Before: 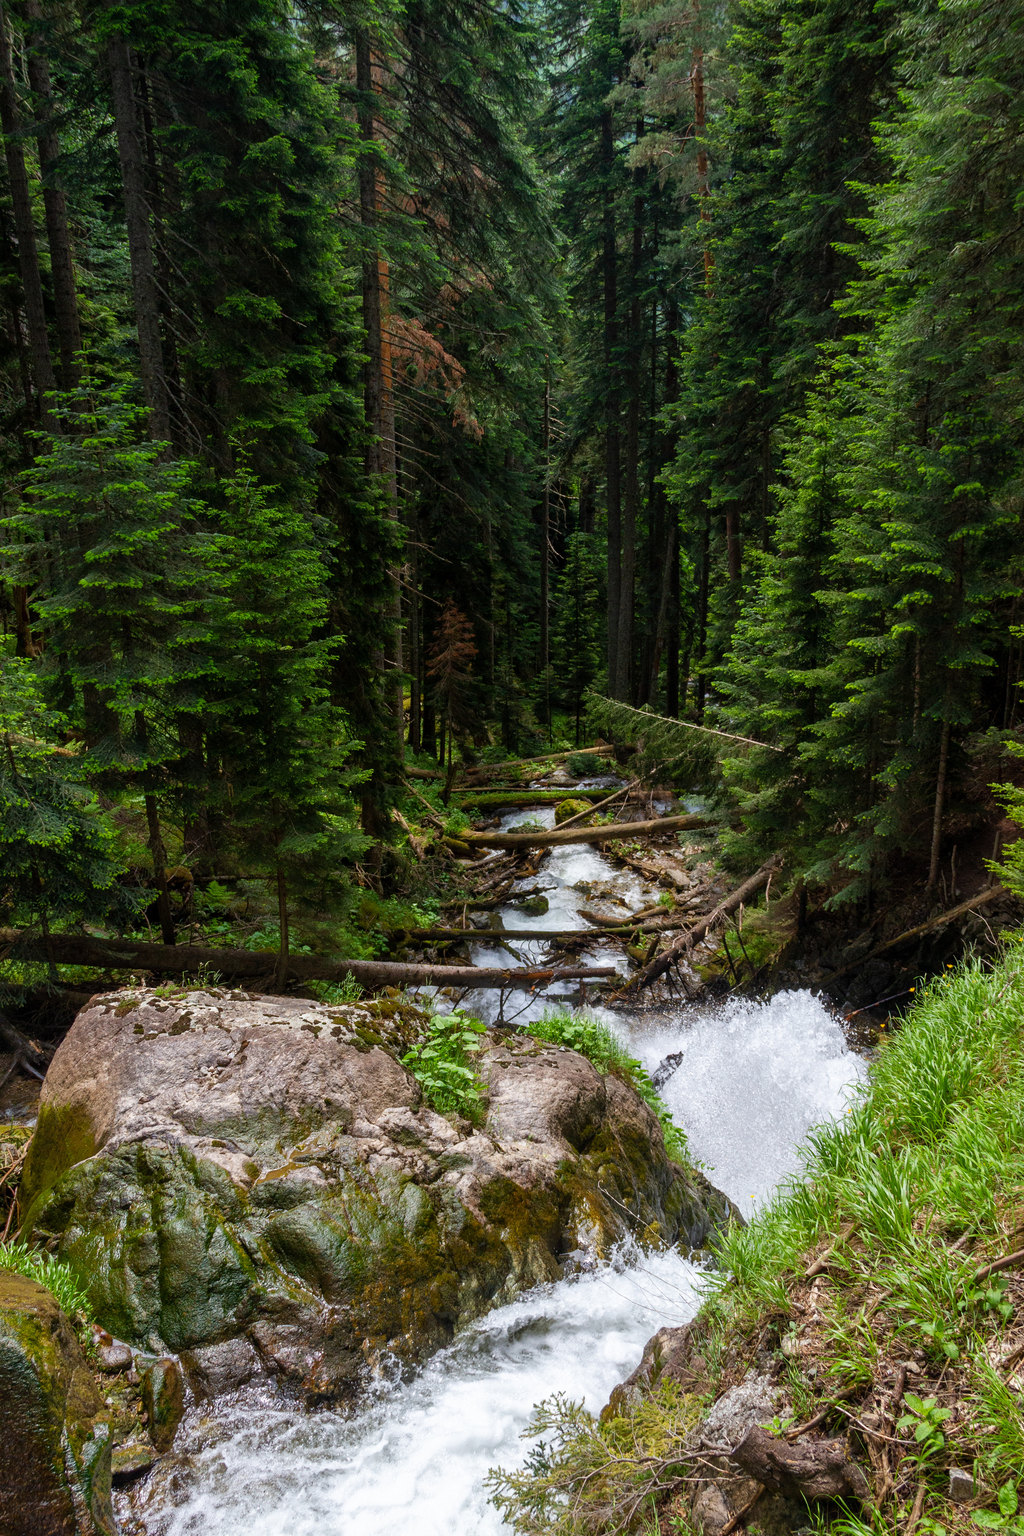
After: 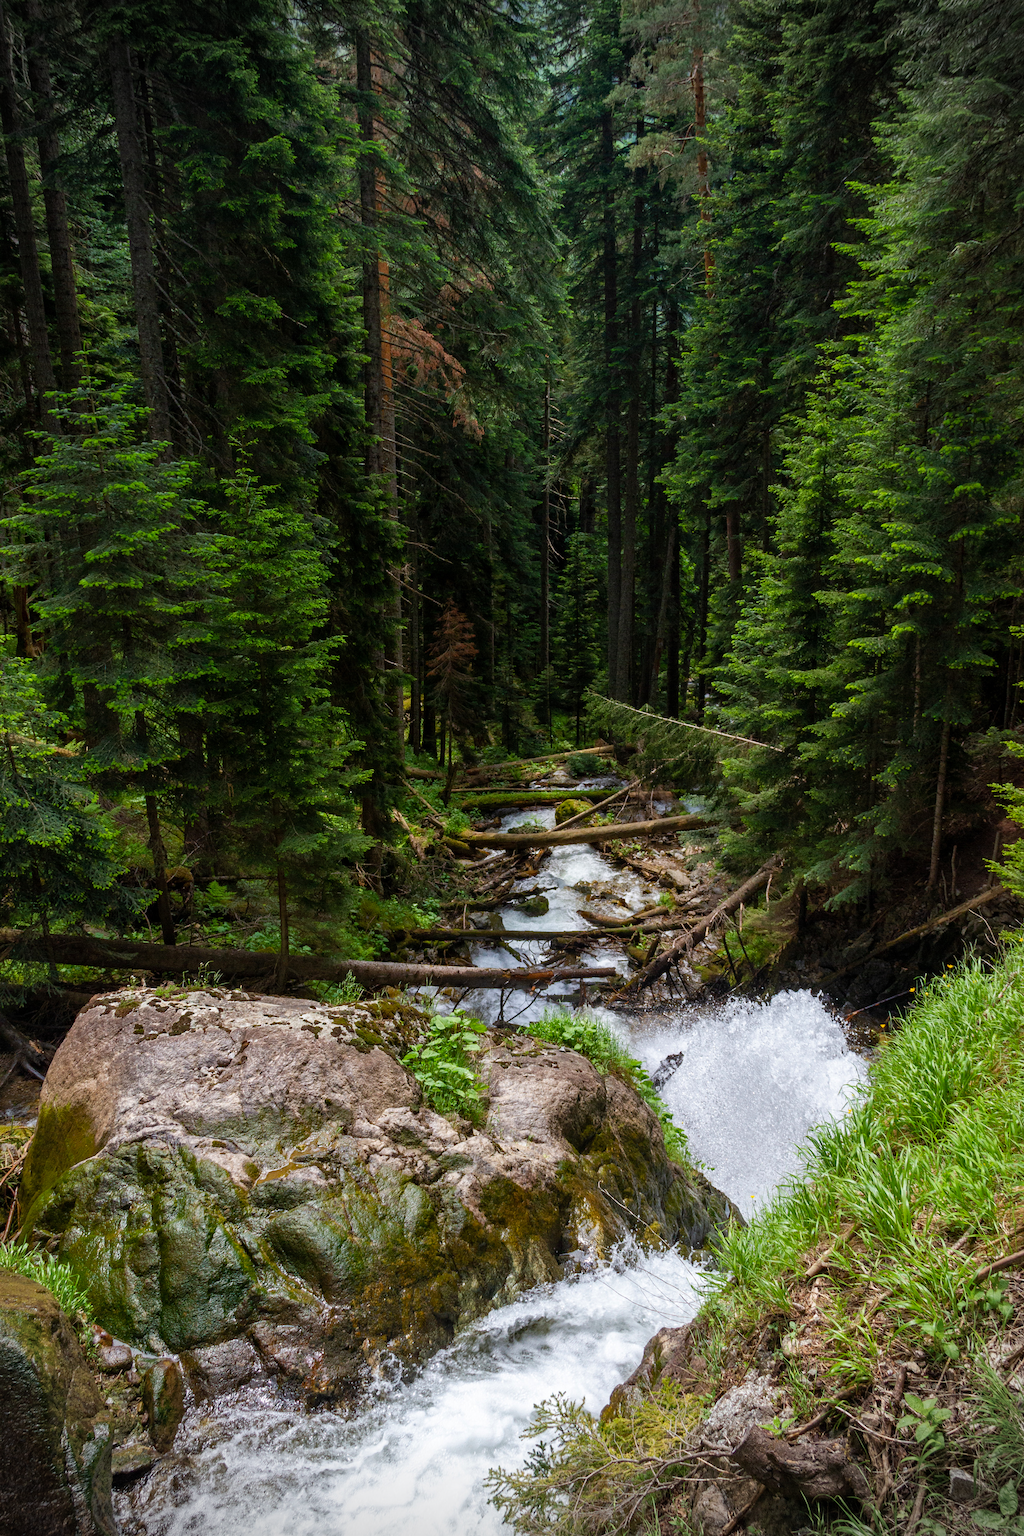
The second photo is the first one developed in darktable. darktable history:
vignetting: fall-off start 87.88%, fall-off radius 24.65%
haze removal: compatibility mode true, adaptive false
